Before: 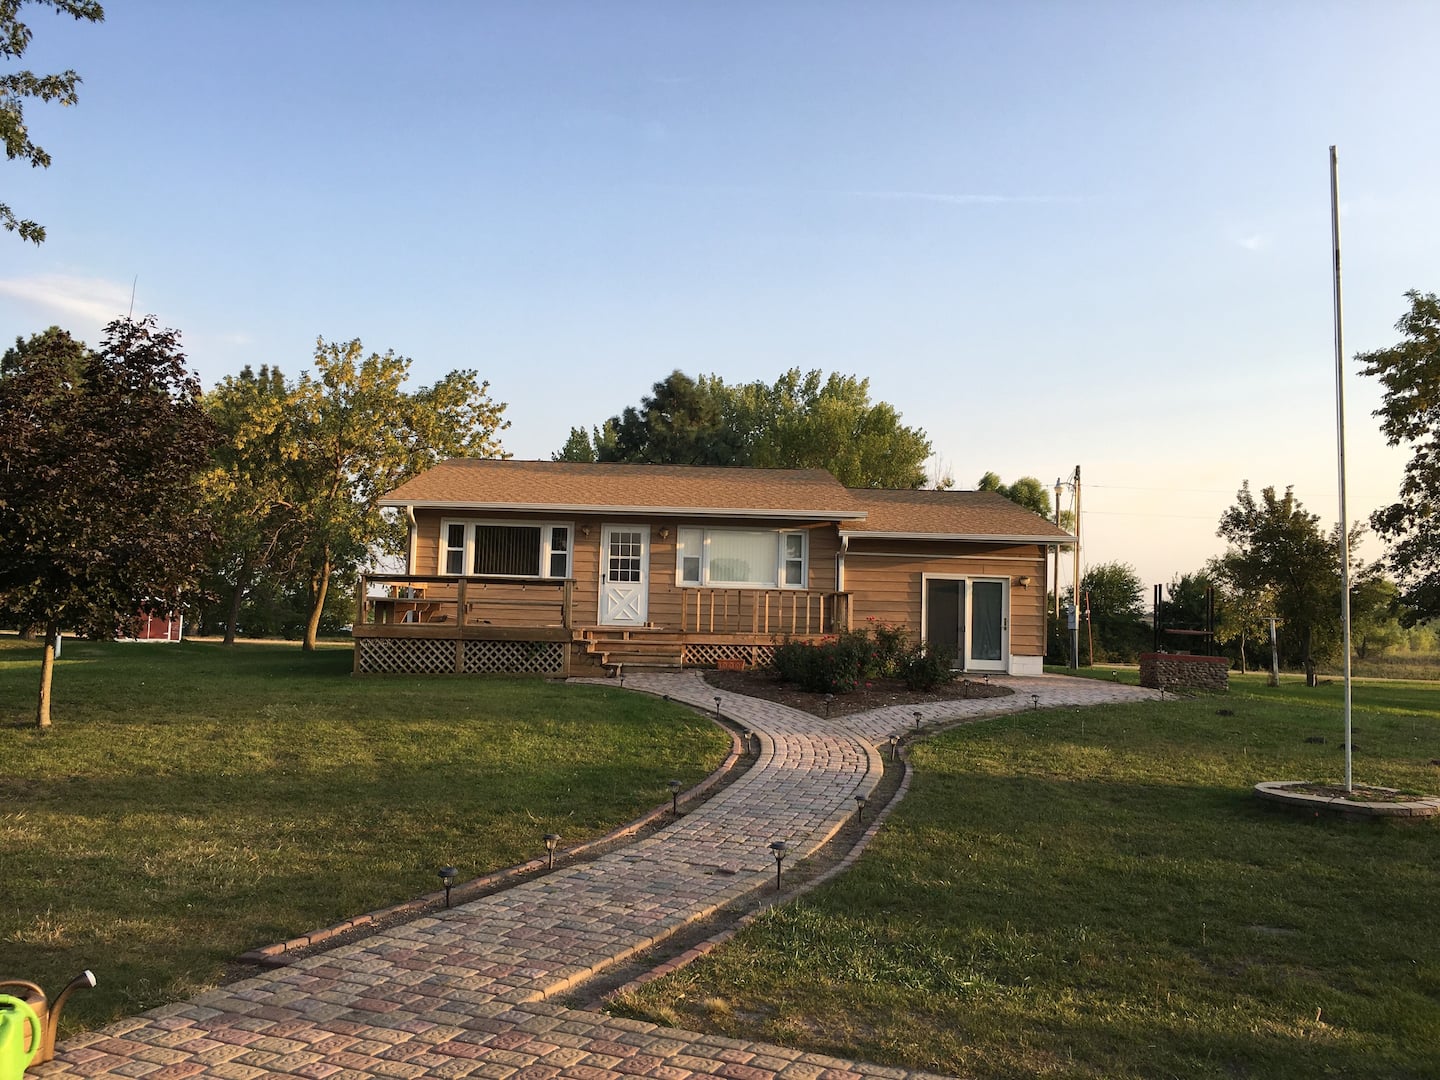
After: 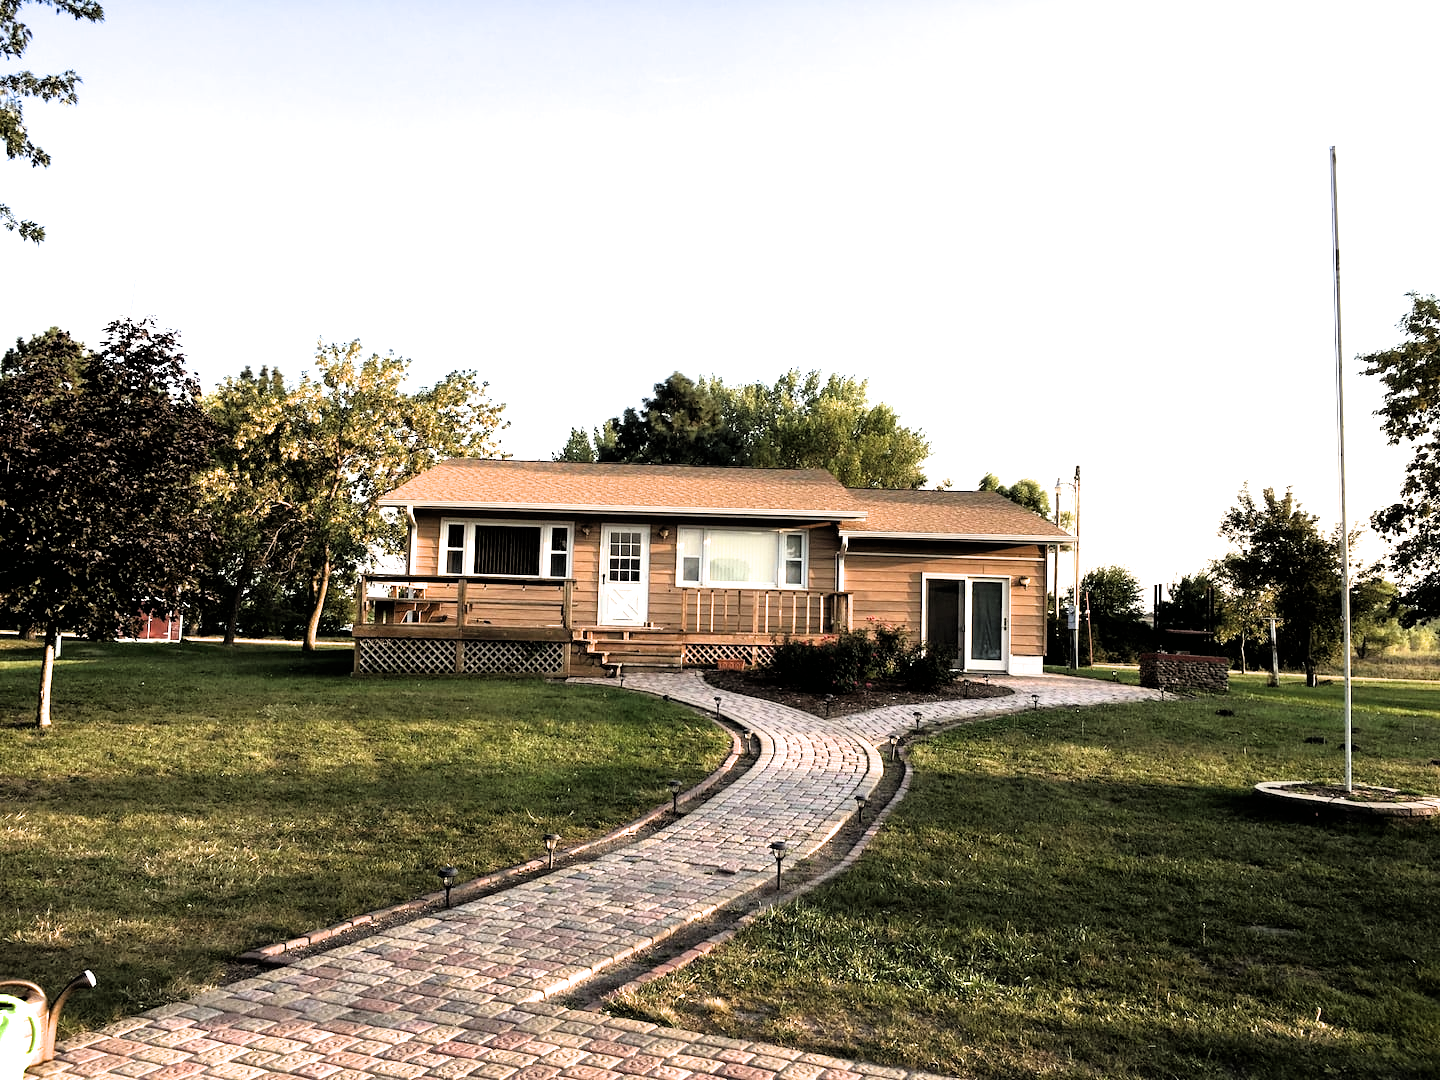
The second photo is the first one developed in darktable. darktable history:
filmic rgb: black relative exposure -3.57 EV, white relative exposure 2.29 EV, hardness 3.41
exposure: black level correction 0, exposure 0.95 EV, compensate exposure bias true, compensate highlight preservation false
